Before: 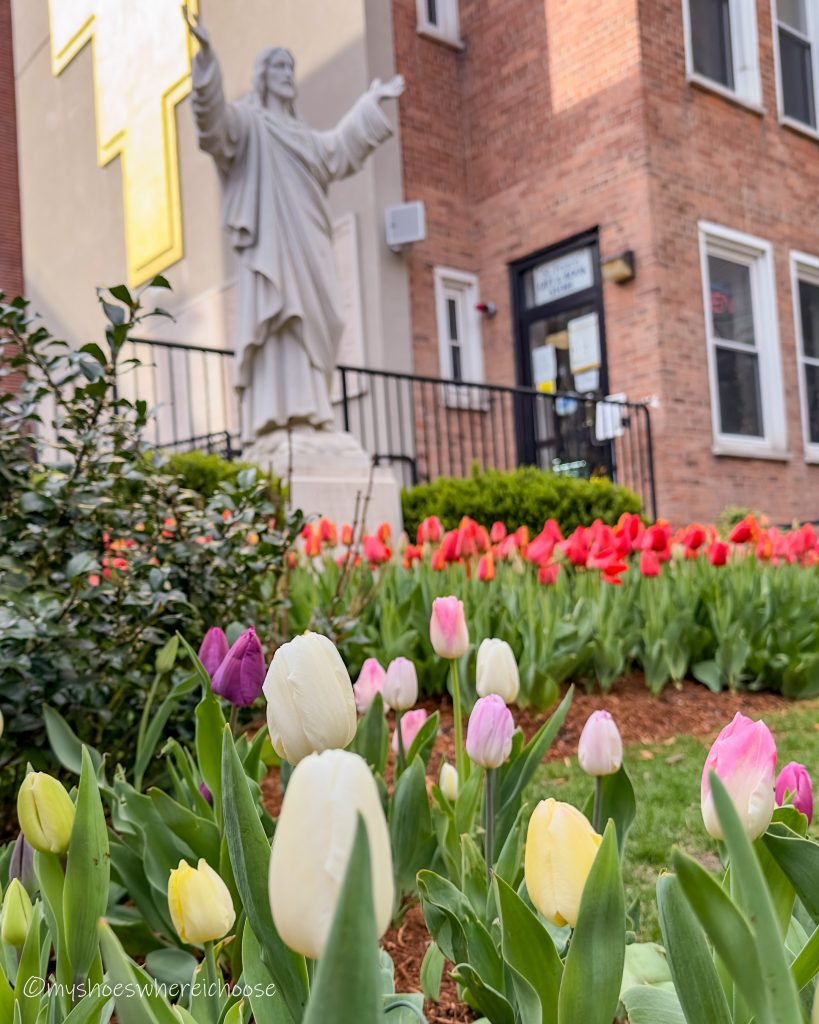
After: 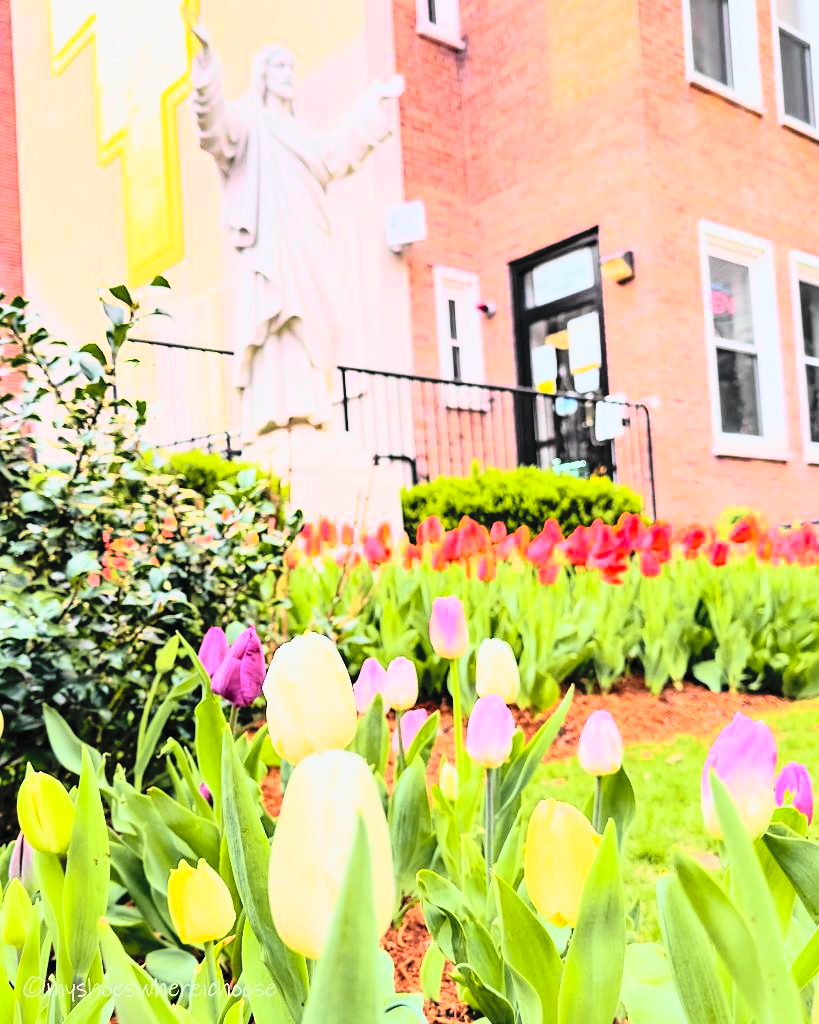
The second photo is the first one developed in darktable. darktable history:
rgb curve: curves: ch0 [(0, 0) (0.21, 0.15) (0.24, 0.21) (0.5, 0.75) (0.75, 0.96) (0.89, 0.99) (1, 1)]; ch1 [(0, 0.02) (0.21, 0.13) (0.25, 0.2) (0.5, 0.67) (0.75, 0.9) (0.89, 0.97) (1, 1)]; ch2 [(0, 0.02) (0.21, 0.13) (0.25, 0.2) (0.5, 0.67) (0.75, 0.9) (0.89, 0.97) (1, 1)], compensate middle gray true
tone curve: curves: ch0 [(0, 0.012) (0.144, 0.137) (0.326, 0.386) (0.489, 0.573) (0.656, 0.763) (0.849, 0.902) (1, 0.974)]; ch1 [(0, 0) (0.366, 0.367) (0.475, 0.453) (0.494, 0.493) (0.504, 0.497) (0.544, 0.579) (0.562, 0.619) (0.622, 0.694) (1, 1)]; ch2 [(0, 0) (0.333, 0.346) (0.375, 0.375) (0.424, 0.43) (0.476, 0.492) (0.502, 0.503) (0.533, 0.541) (0.572, 0.615) (0.605, 0.656) (0.641, 0.709) (1, 1)], color space Lab, independent channels, preserve colors none
contrast brightness saturation: contrast 0.1, brightness 0.3, saturation 0.14
